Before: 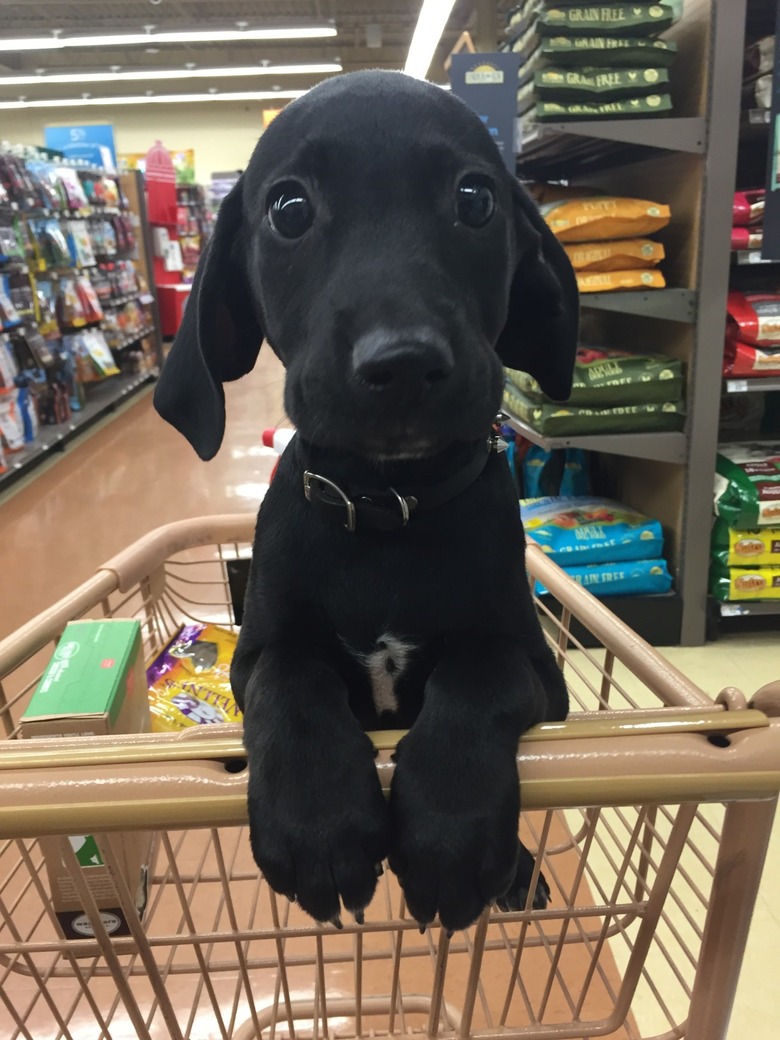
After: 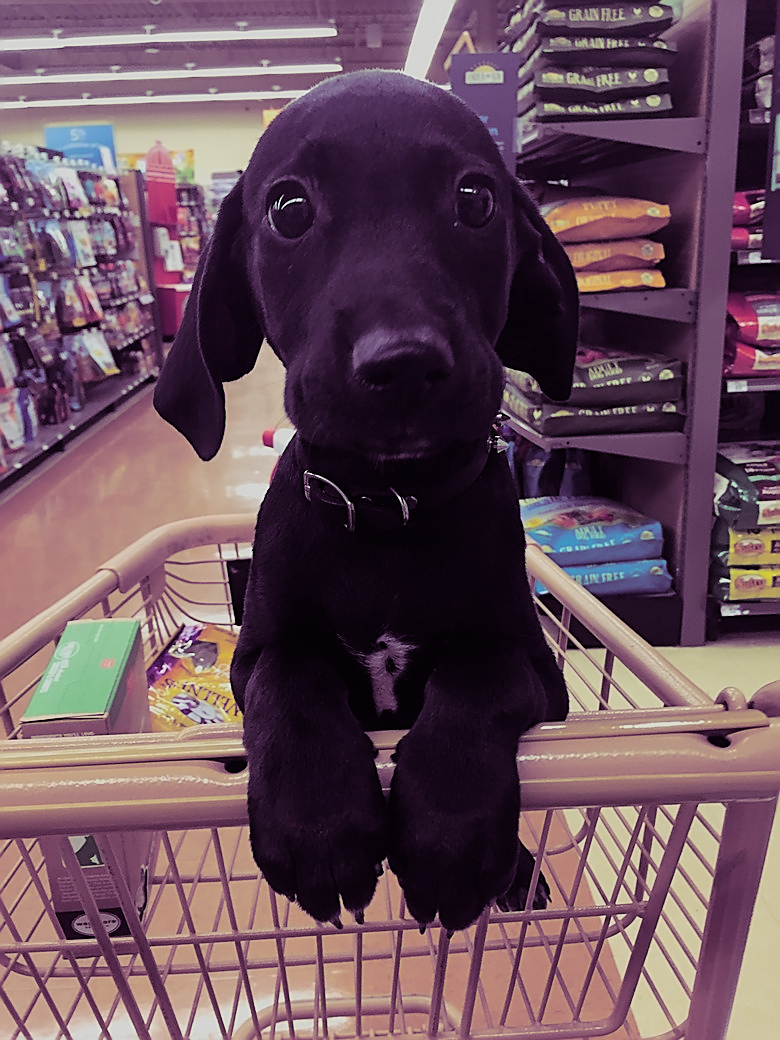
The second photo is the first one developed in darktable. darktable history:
filmic rgb: black relative exposure -7.65 EV, white relative exposure 4.56 EV, hardness 3.61
sharpen: radius 1.4, amount 1.25, threshold 0.7
split-toning: shadows › hue 277.2°, shadows › saturation 0.74
